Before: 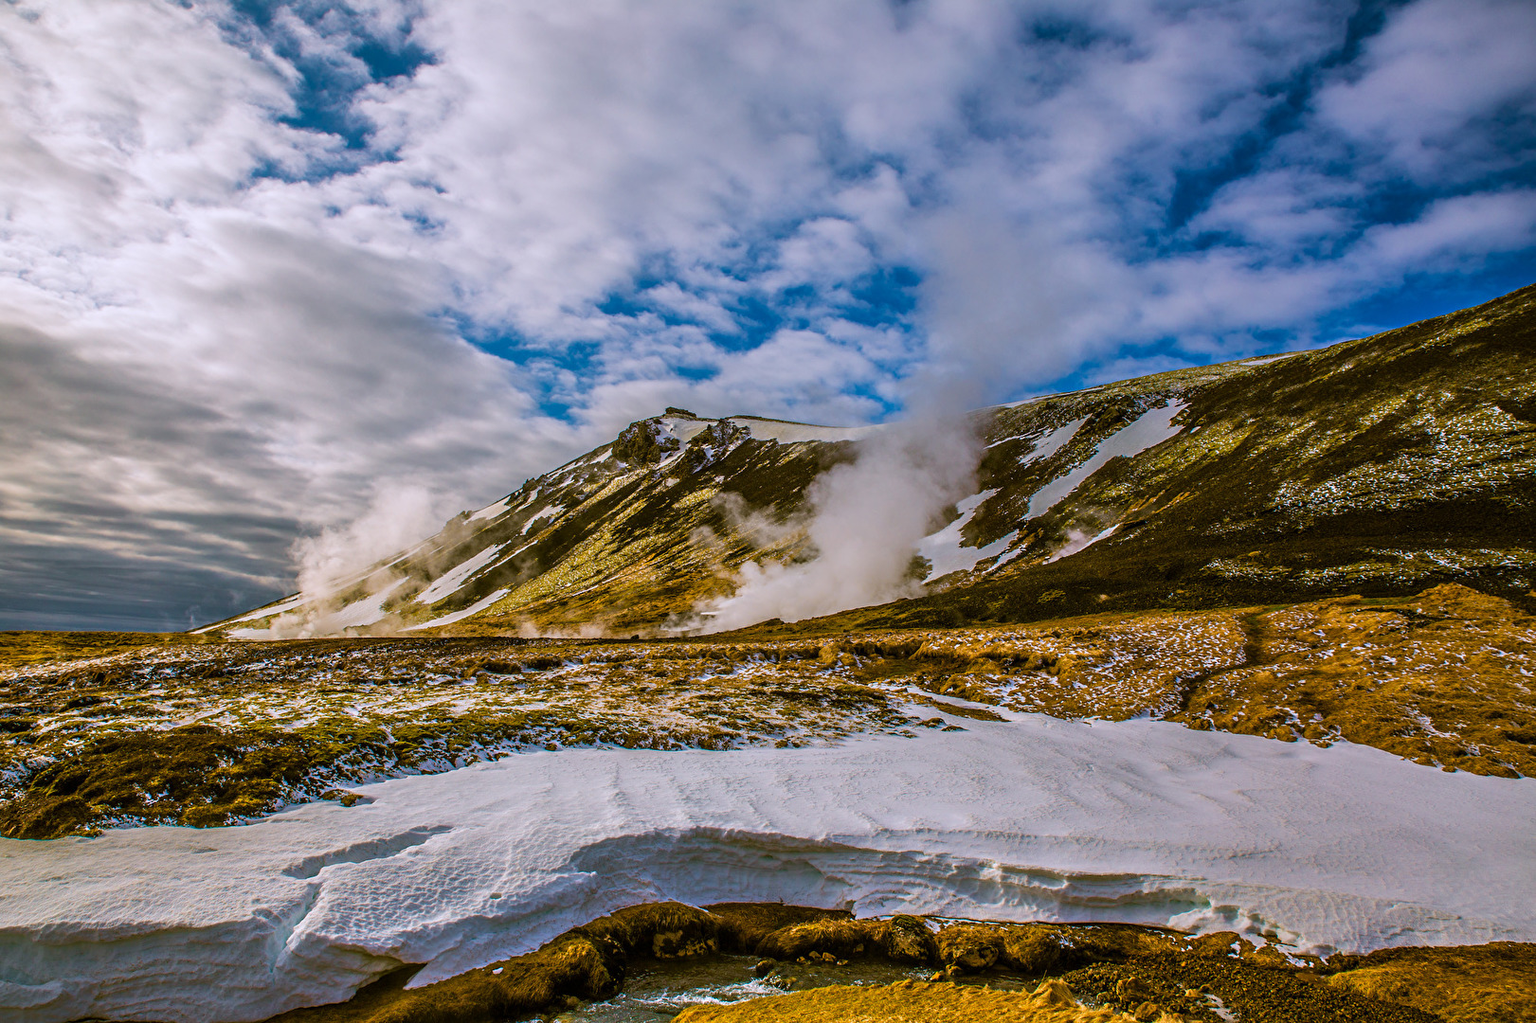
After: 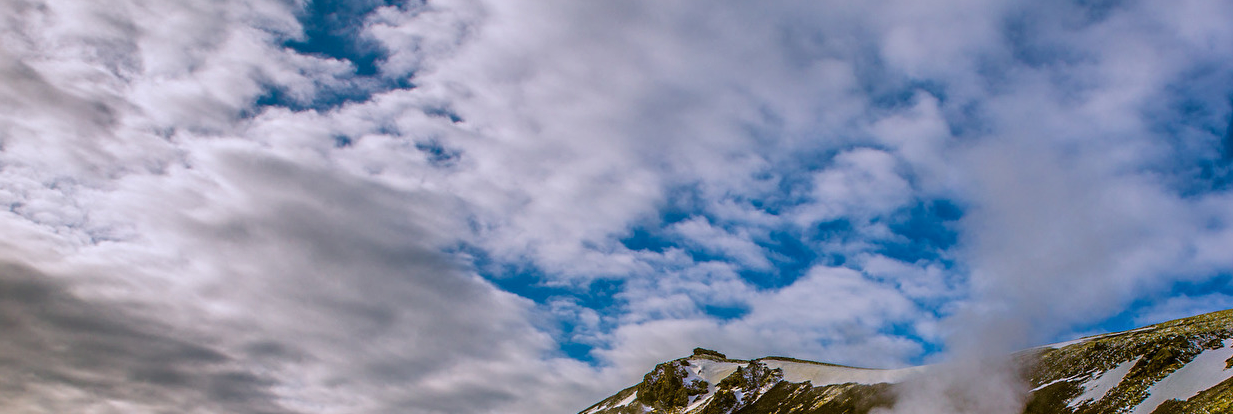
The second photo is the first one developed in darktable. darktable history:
crop: left 0.571%, top 7.65%, right 23.312%, bottom 53.975%
shadows and highlights: shadows 40.04, highlights -55.15, low approximation 0.01, soften with gaussian
